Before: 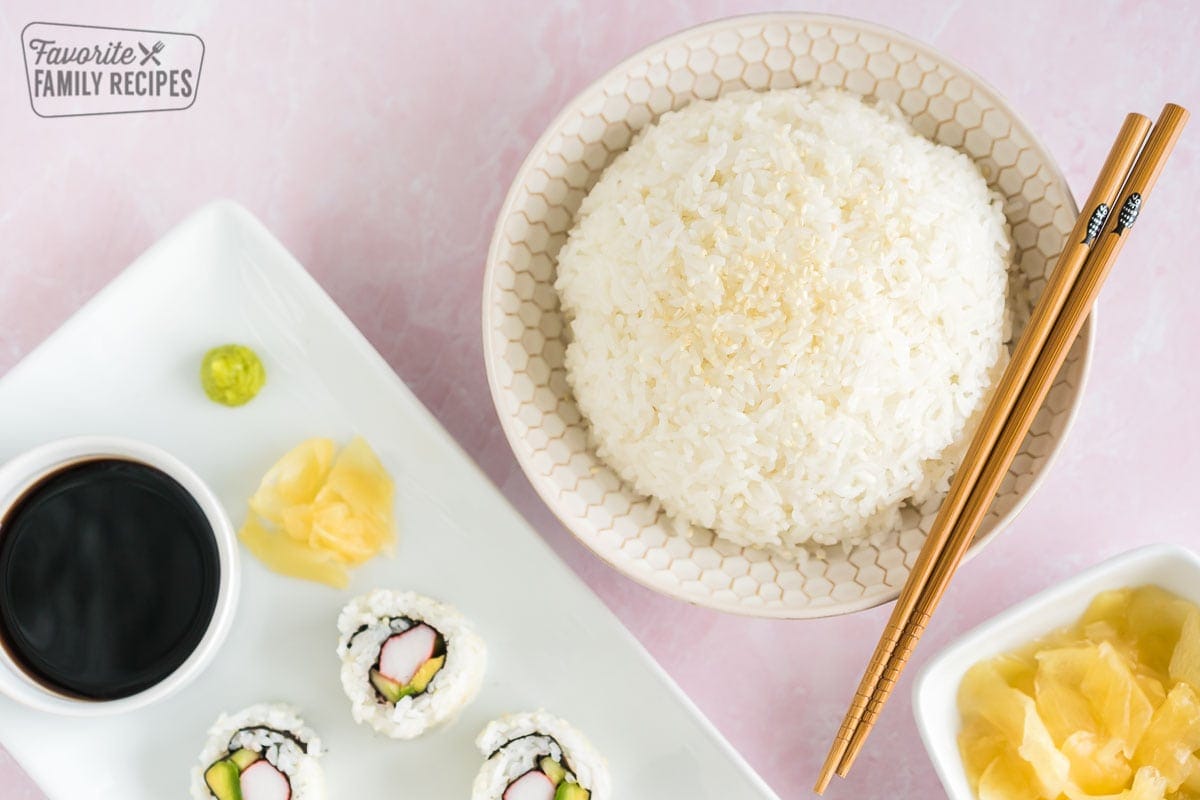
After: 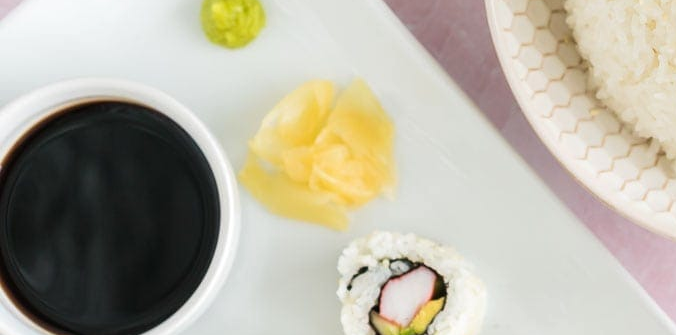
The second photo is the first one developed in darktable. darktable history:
crop: top 44.775%, right 43.654%, bottom 13.319%
tone equalizer: edges refinement/feathering 500, mask exposure compensation -1.57 EV, preserve details no
